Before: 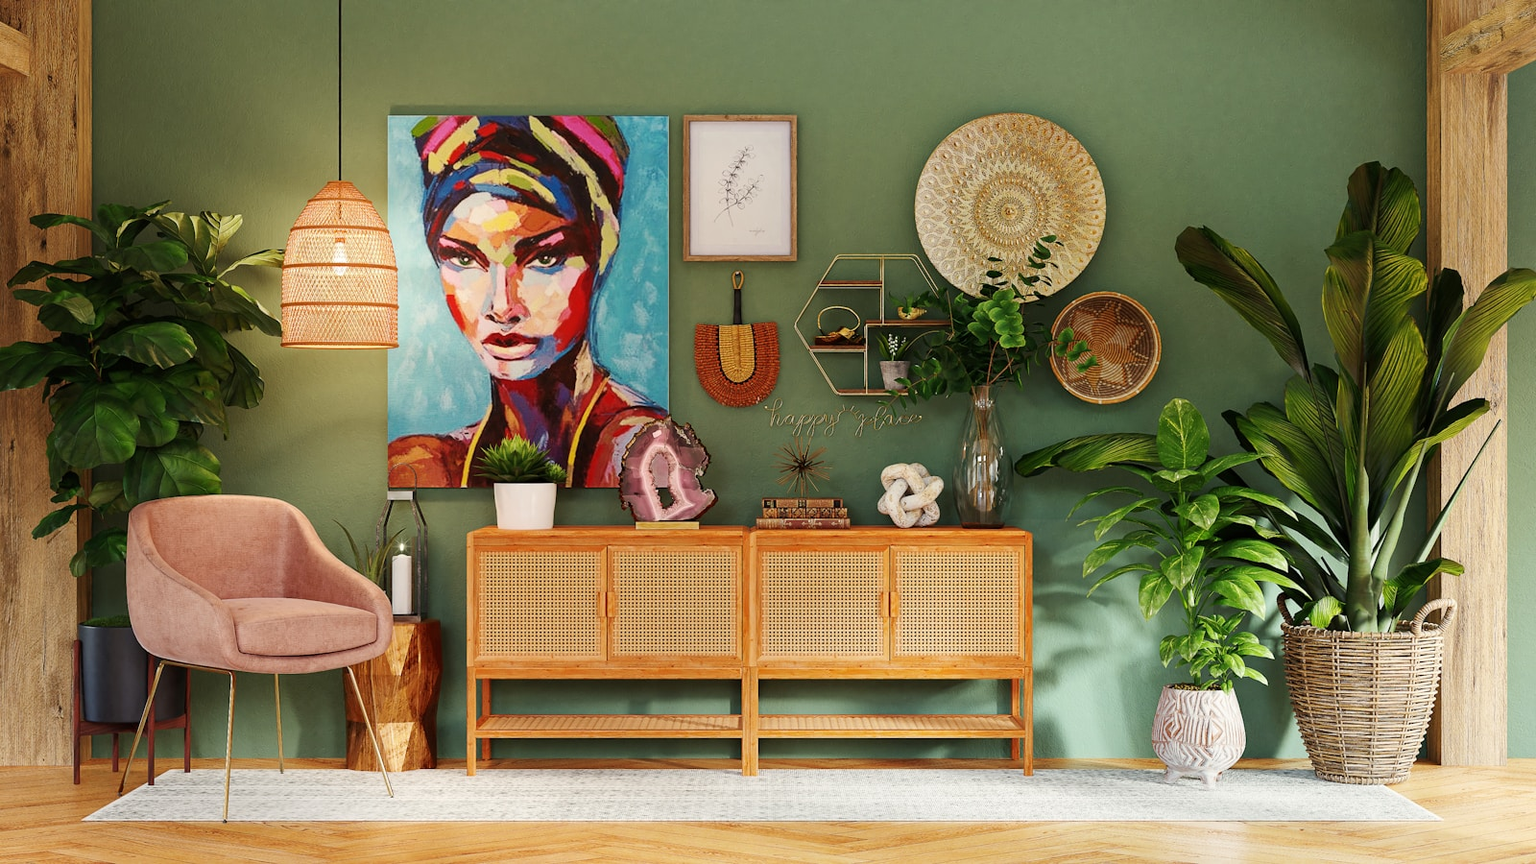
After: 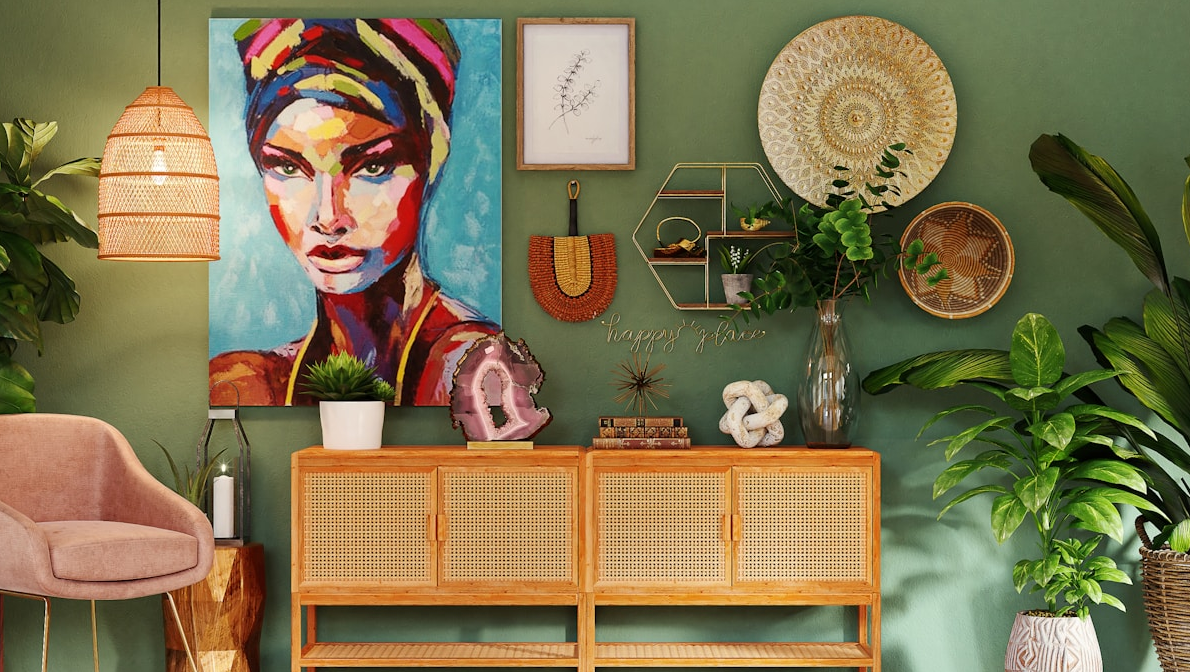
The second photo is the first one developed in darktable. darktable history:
crop and rotate: left 12.189%, top 11.343%, right 13.374%, bottom 13.889%
